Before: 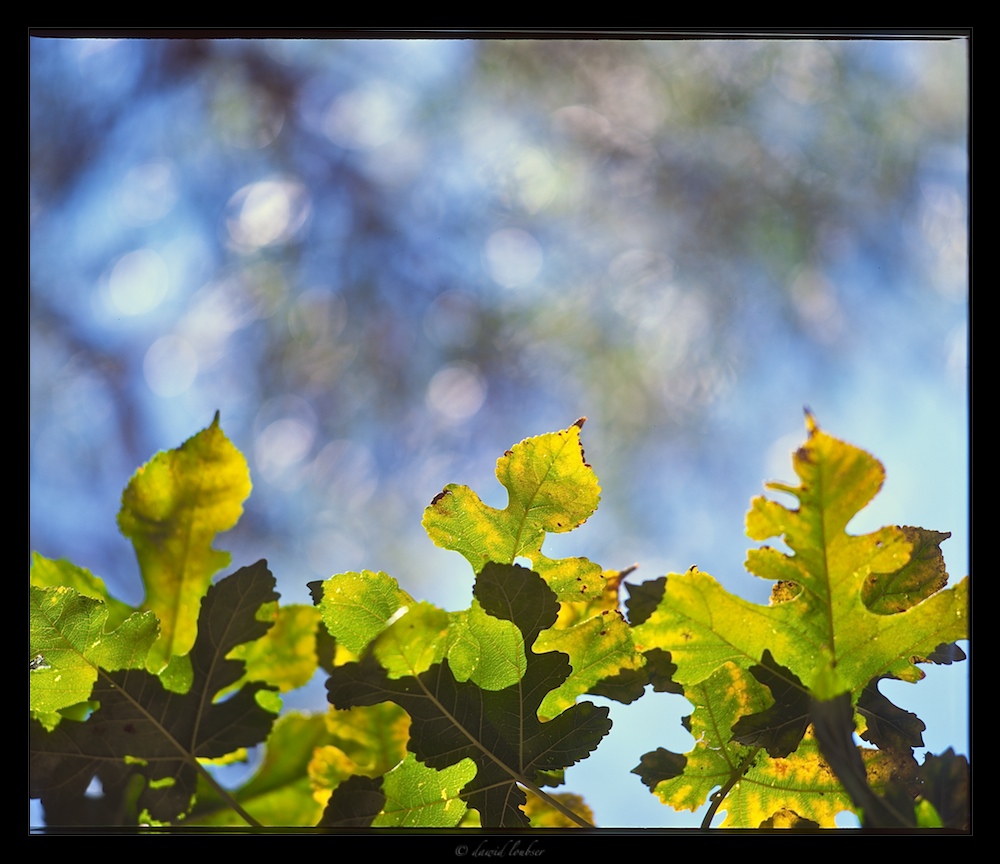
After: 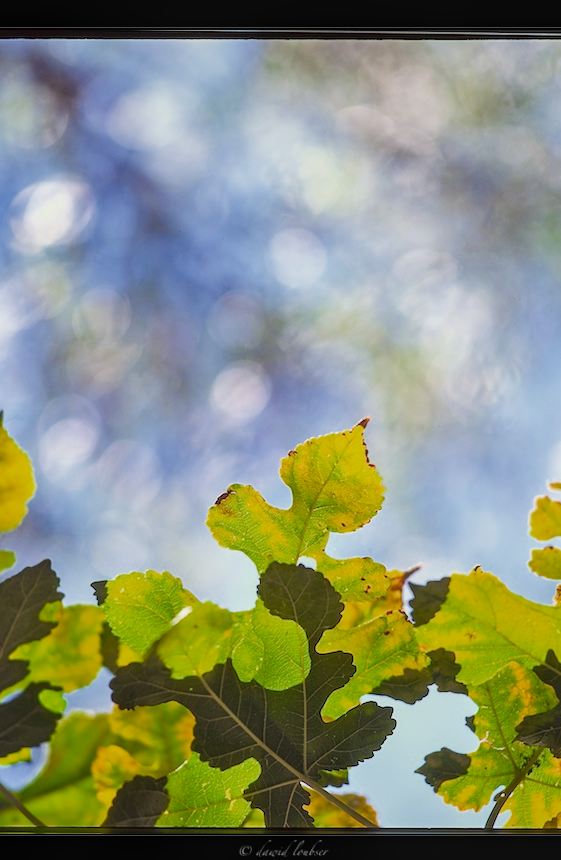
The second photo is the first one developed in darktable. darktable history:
color zones: curves: ch0 [(0, 0.425) (0.143, 0.422) (0.286, 0.42) (0.429, 0.419) (0.571, 0.419) (0.714, 0.42) (0.857, 0.422) (1, 0.425)]
filmic rgb: black relative exposure -7.65 EV, white relative exposure 4.56 EV, hardness 3.61
local contrast: on, module defaults
exposure: black level correction 0, exposure 1 EV, compensate exposure bias true, compensate highlight preservation false
crop: left 21.674%, right 22.086%
